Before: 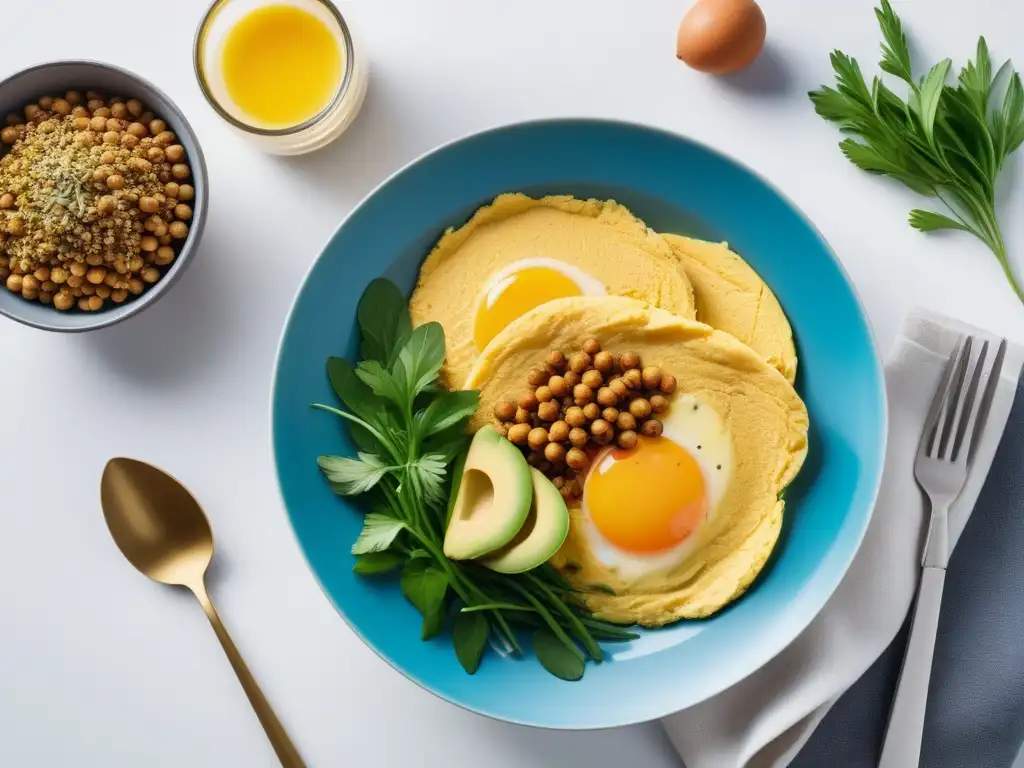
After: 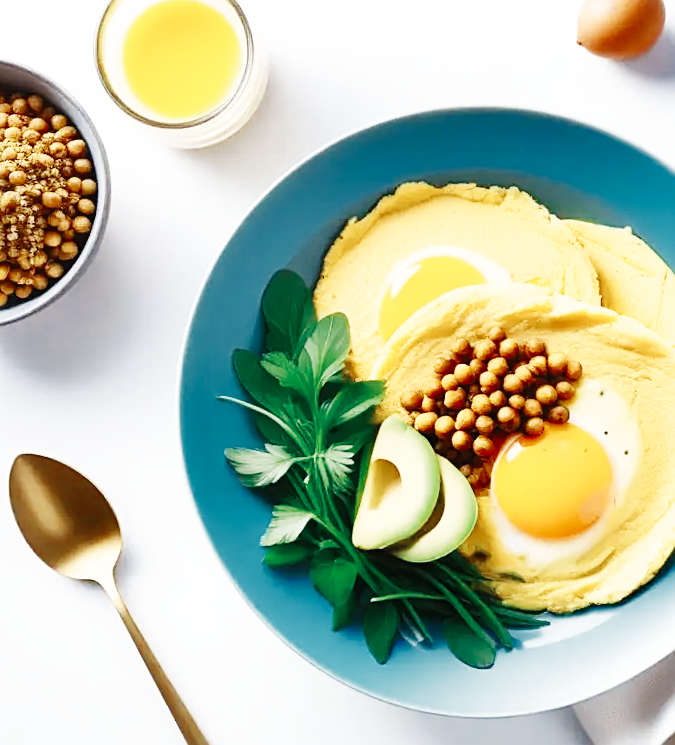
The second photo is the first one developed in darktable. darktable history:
color zones: curves: ch0 [(0, 0.5) (0.125, 0.4) (0.25, 0.5) (0.375, 0.4) (0.5, 0.4) (0.625, 0.35) (0.75, 0.35) (0.875, 0.5)]; ch1 [(0, 0.35) (0.125, 0.45) (0.25, 0.35) (0.375, 0.35) (0.5, 0.35) (0.625, 0.35) (0.75, 0.45) (0.875, 0.35)]; ch2 [(0, 0.6) (0.125, 0.5) (0.25, 0.5) (0.375, 0.6) (0.5, 0.6) (0.625, 0.5) (0.75, 0.5) (0.875, 0.5)]
crop and rotate: left 8.786%, right 24.548%
contrast equalizer: octaves 7, y [[0.6 ×6], [0.55 ×6], [0 ×6], [0 ×6], [0 ×6]], mix -0.3
color correction: saturation 1.1
rotate and perspective: rotation -1°, crop left 0.011, crop right 0.989, crop top 0.025, crop bottom 0.975
sharpen: on, module defaults
base curve: curves: ch0 [(0, 0.003) (0.001, 0.002) (0.006, 0.004) (0.02, 0.022) (0.048, 0.086) (0.094, 0.234) (0.162, 0.431) (0.258, 0.629) (0.385, 0.8) (0.548, 0.918) (0.751, 0.988) (1, 1)], preserve colors none
